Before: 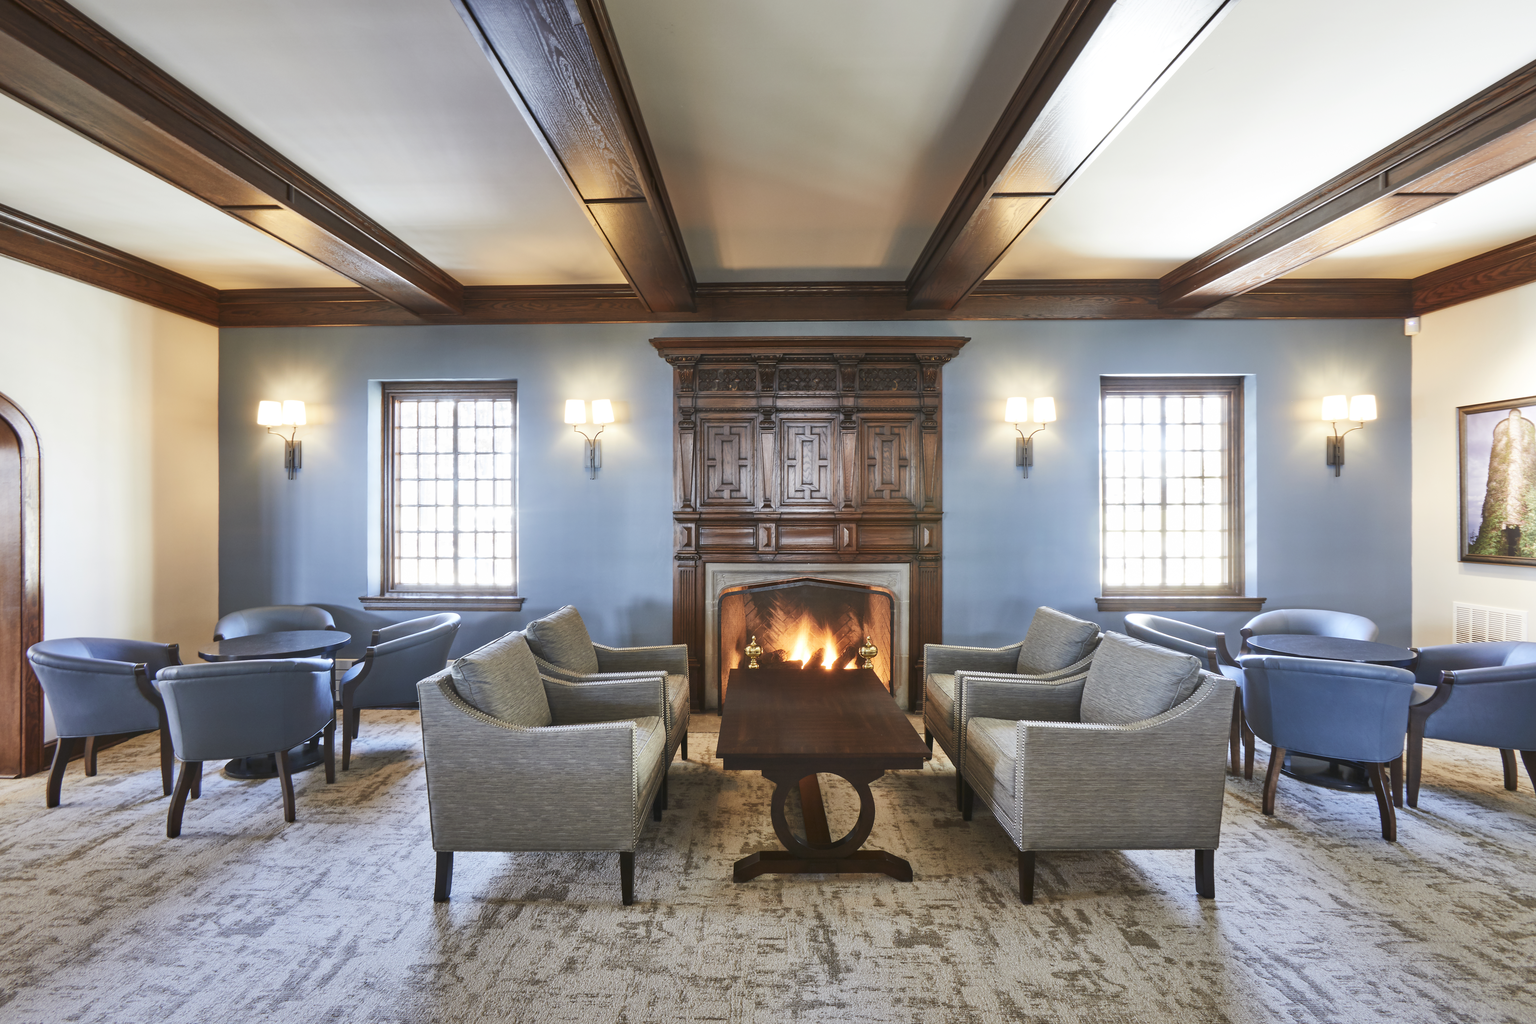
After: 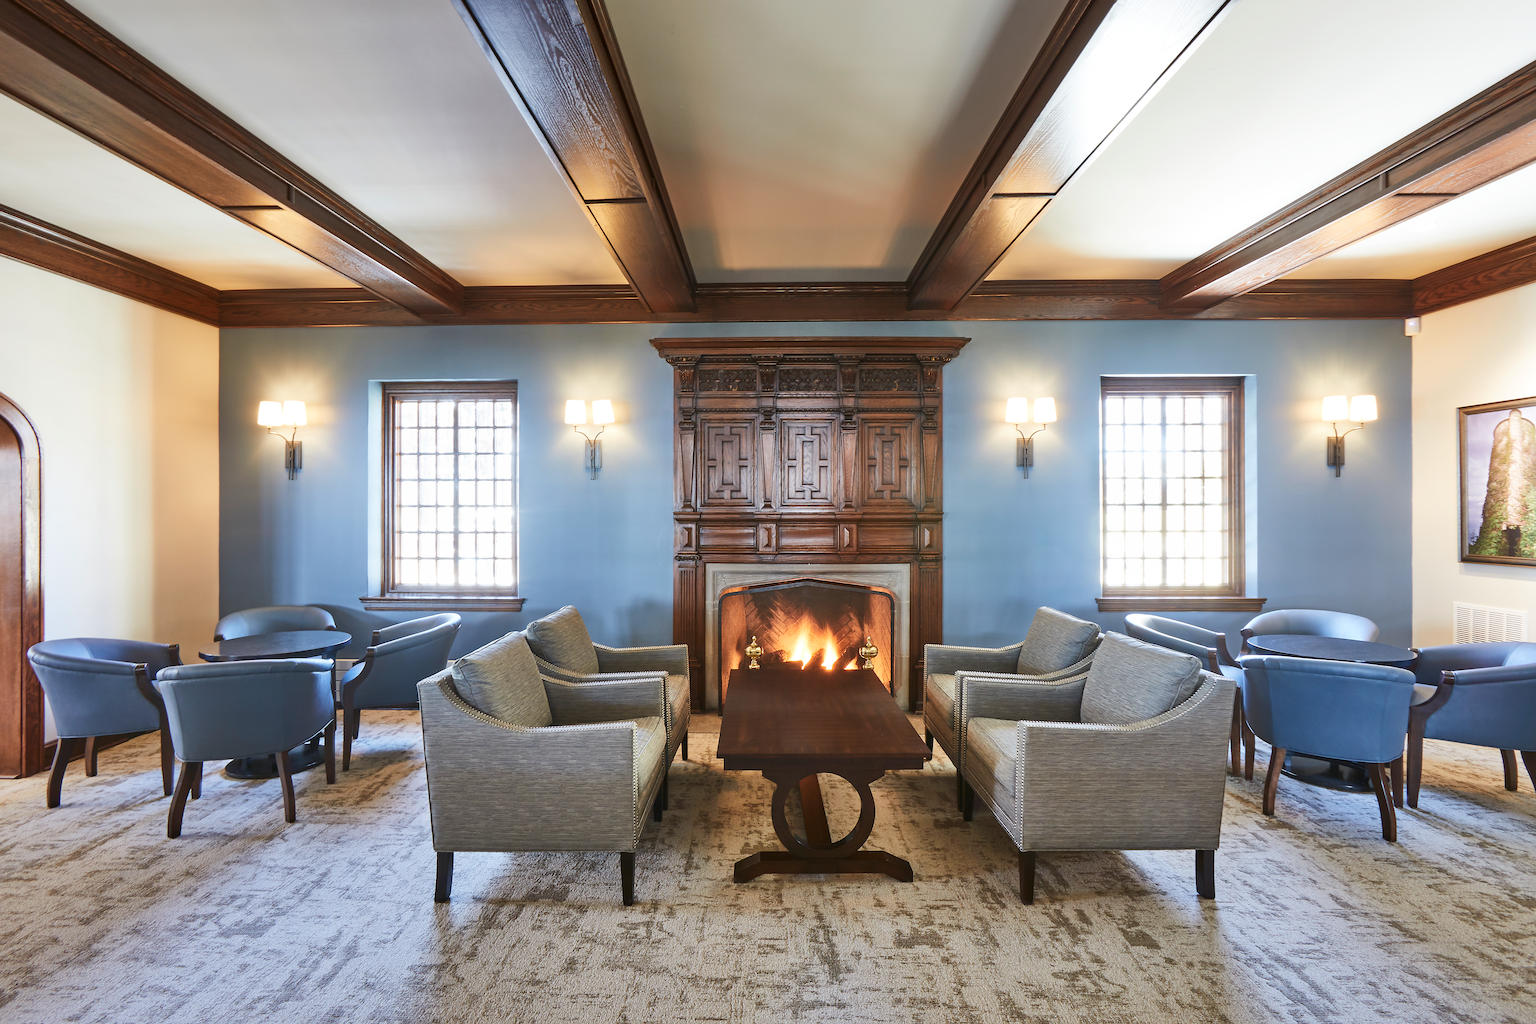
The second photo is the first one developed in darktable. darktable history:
sharpen: on, module defaults
velvia: strength 17.55%
